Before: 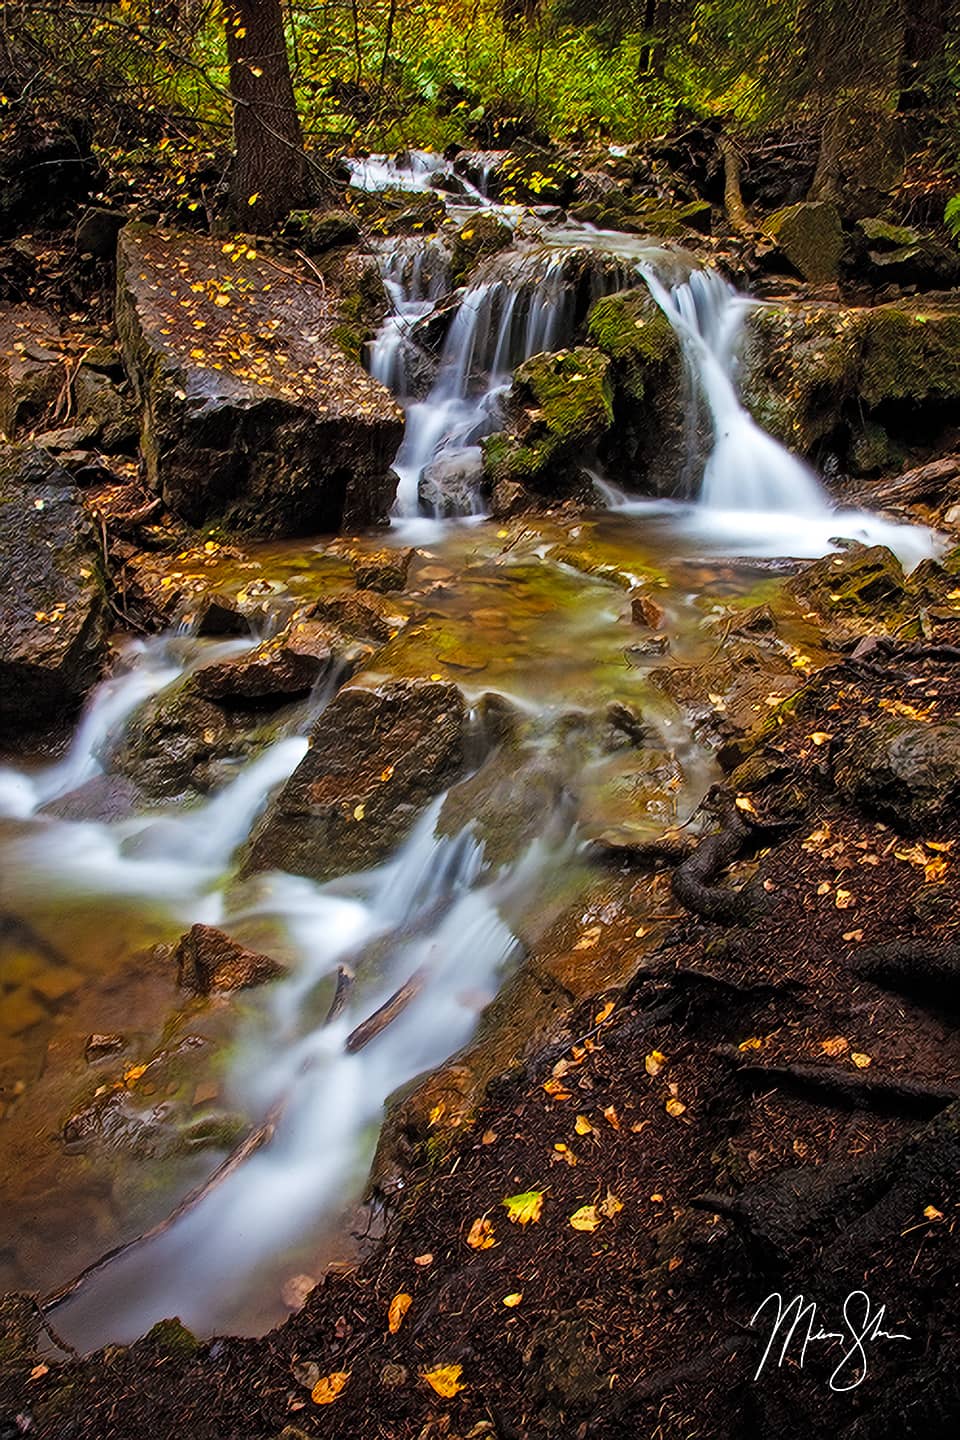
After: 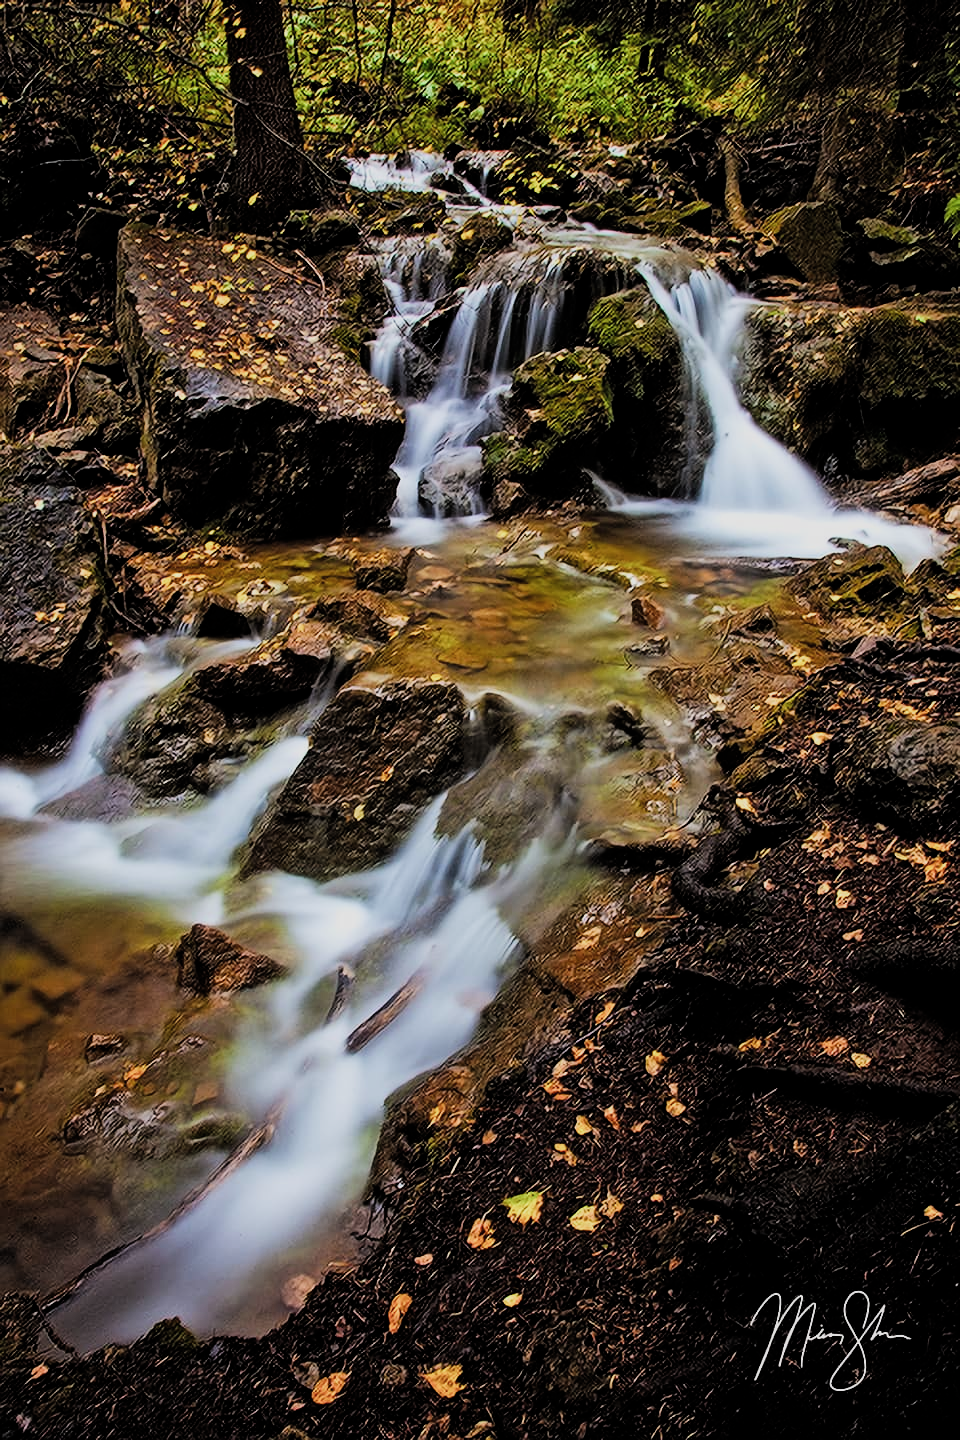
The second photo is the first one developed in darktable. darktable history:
filmic rgb: black relative exposure -7.5 EV, white relative exposure 4.99 EV, hardness 3.33, contrast 1.298, color science v4 (2020)
